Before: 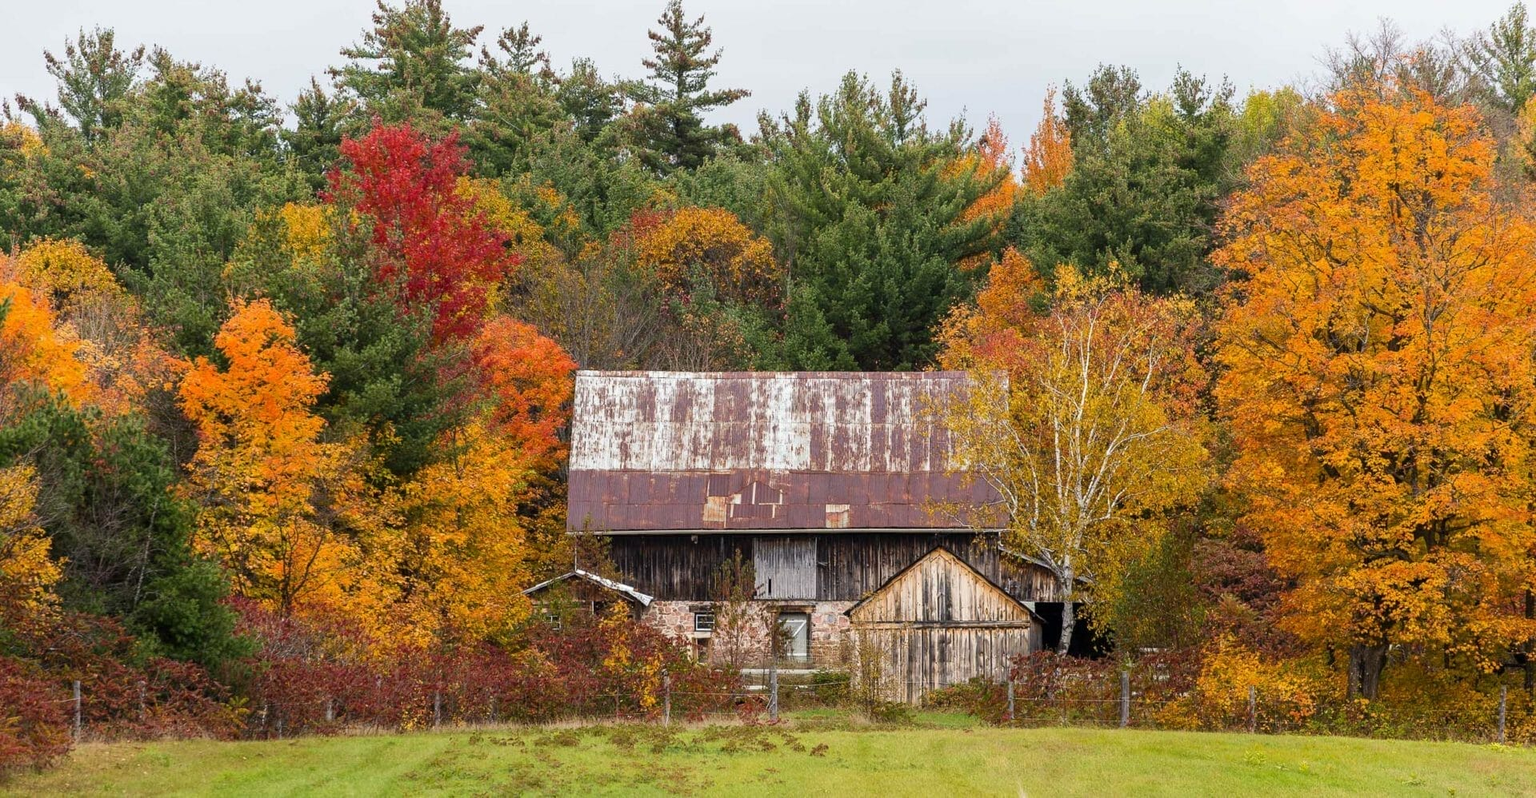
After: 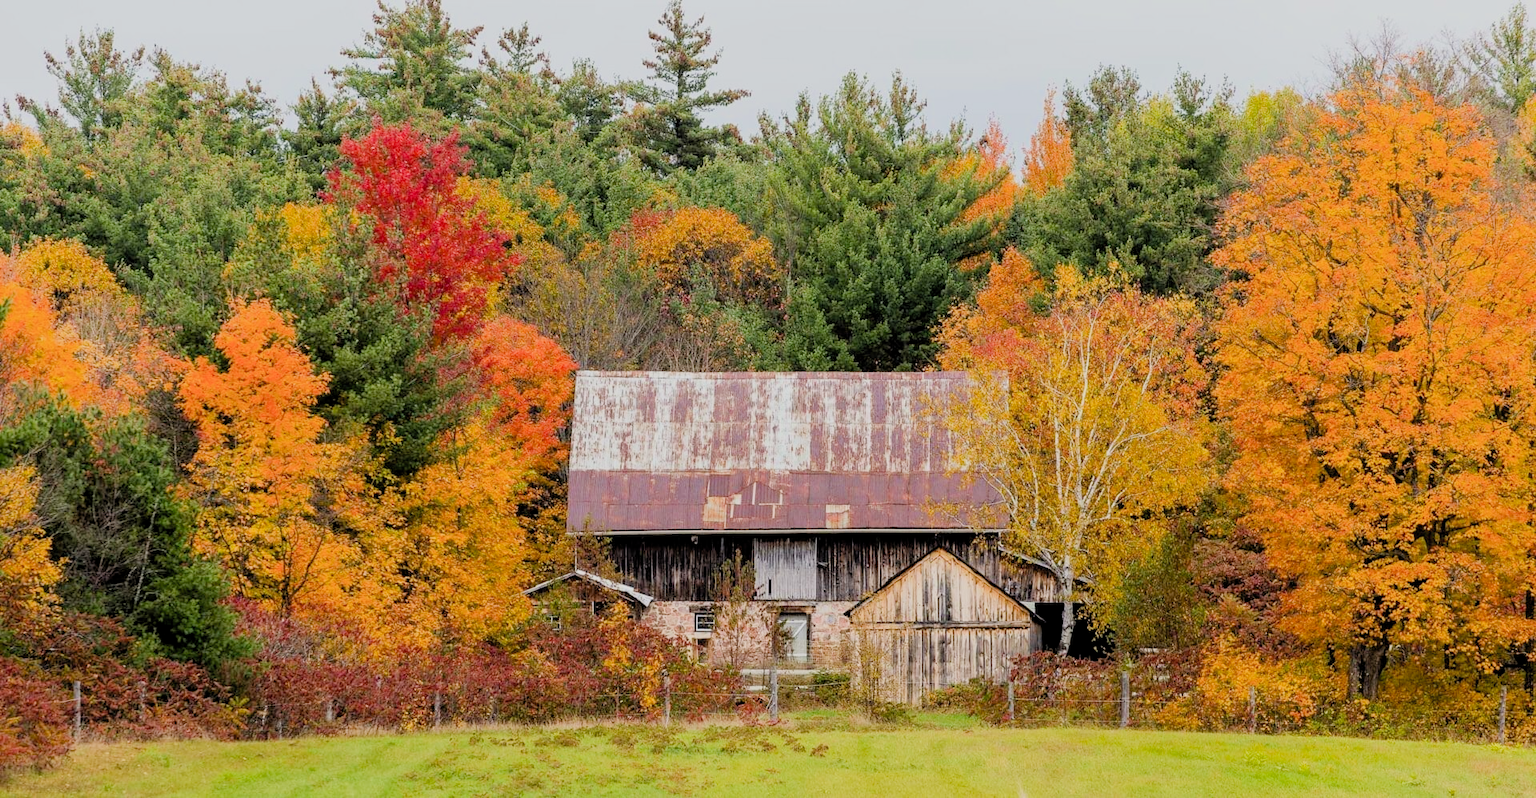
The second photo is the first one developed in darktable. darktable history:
shadows and highlights: radius 335.82, shadows 64.53, highlights 5.4, compress 87.42%, soften with gaussian
filmic rgb: middle gray luminance 29.8%, black relative exposure -8.94 EV, white relative exposure 7 EV, threshold 5.94 EV, target black luminance 0%, hardness 2.91, latitude 1.15%, contrast 0.959, highlights saturation mix 4.82%, shadows ↔ highlights balance 11.47%, enable highlight reconstruction true
contrast brightness saturation: contrast 0.034, brightness 0.065, saturation 0.122
exposure: black level correction 0.004, exposure 0.414 EV, compensate exposure bias true, compensate highlight preservation false
